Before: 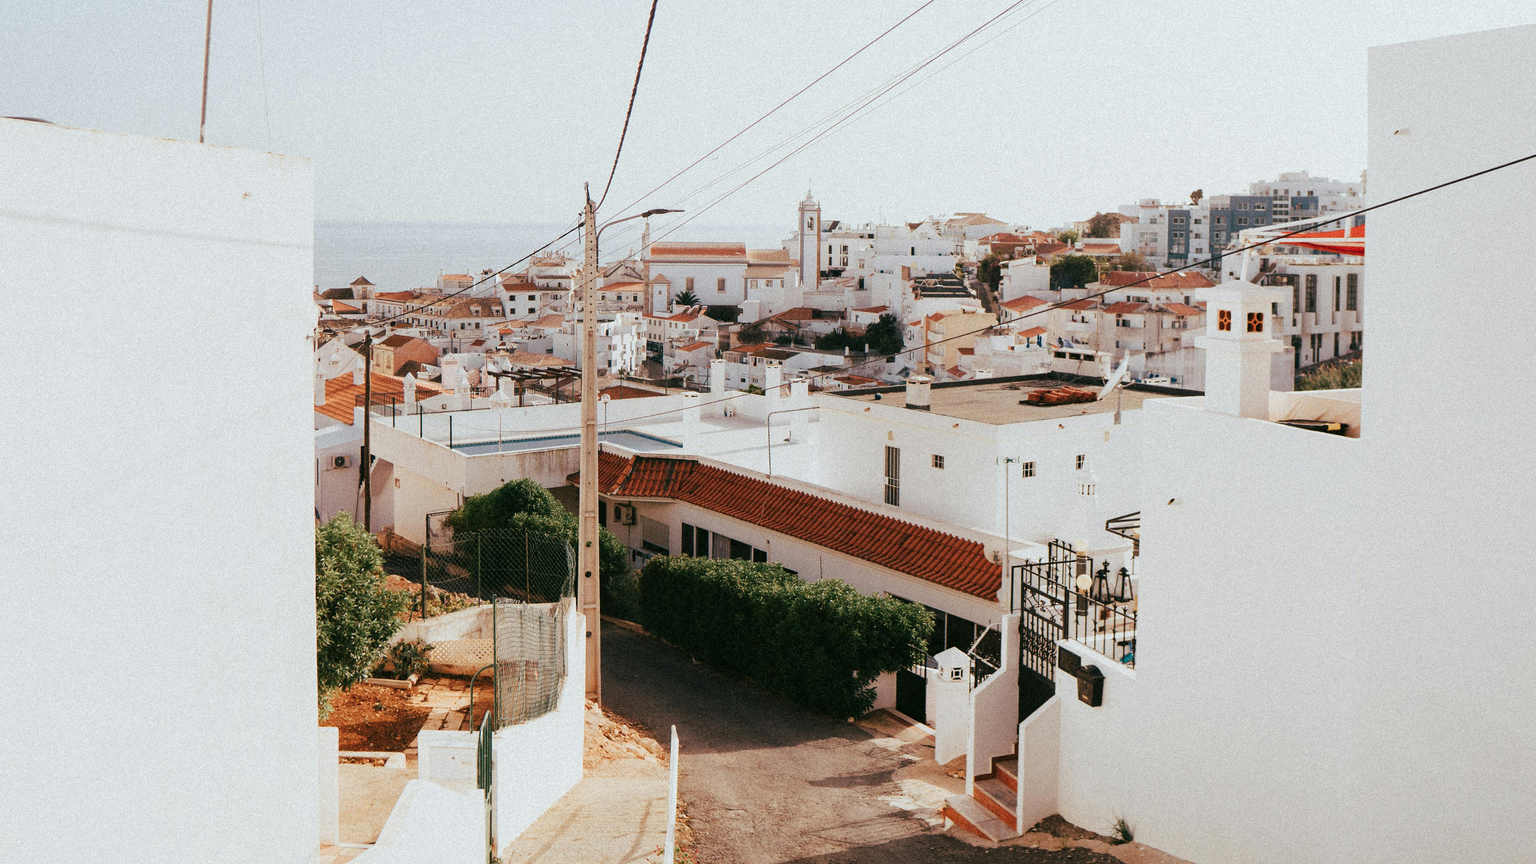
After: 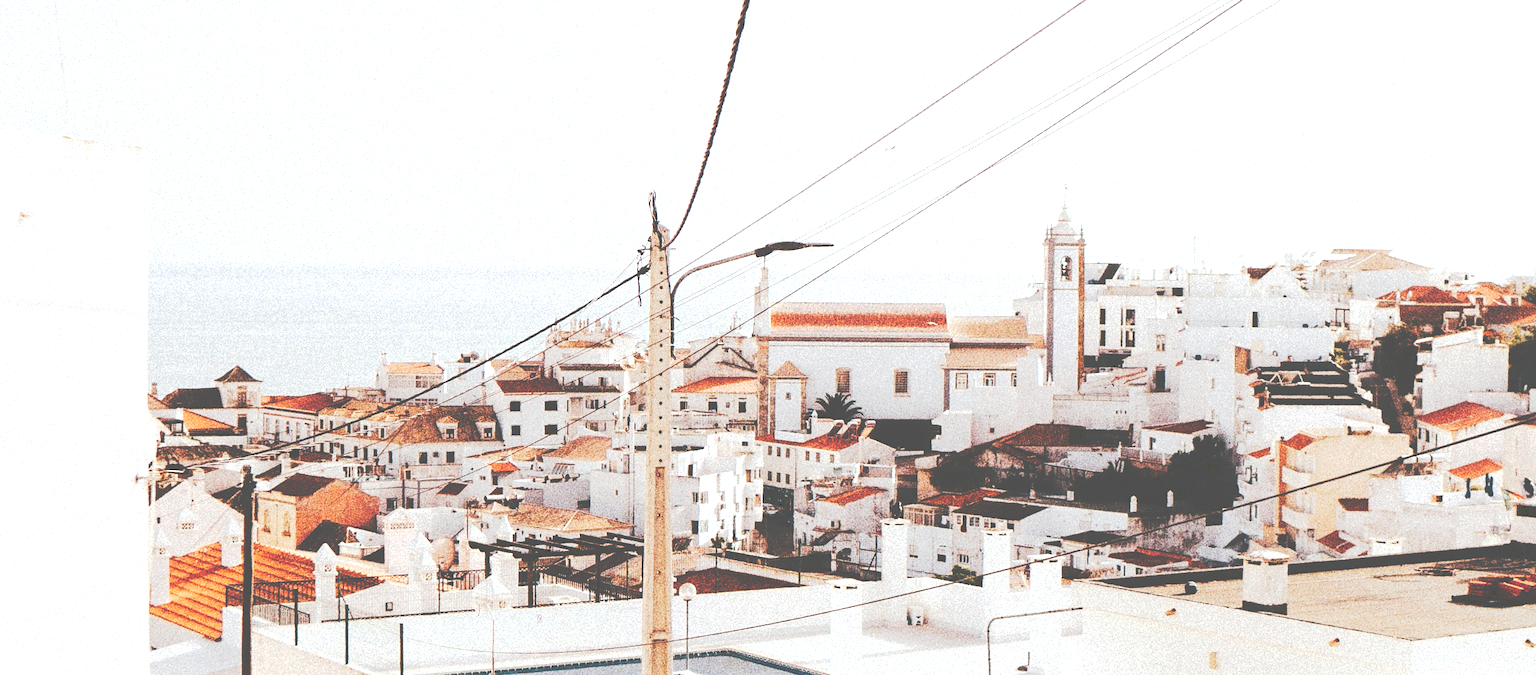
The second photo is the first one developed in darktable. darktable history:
crop: left 15.22%, top 9.082%, right 30.65%, bottom 48.629%
tone equalizer: -8 EV -0.731 EV, -7 EV -0.675 EV, -6 EV -0.58 EV, -5 EV -0.398 EV, -3 EV 0.38 EV, -2 EV 0.6 EV, -1 EV 0.693 EV, +0 EV 0.737 EV, edges refinement/feathering 500, mask exposure compensation -1.57 EV, preserve details no
tone curve: curves: ch0 [(0, 0) (0.003, 0.331) (0.011, 0.333) (0.025, 0.333) (0.044, 0.334) (0.069, 0.335) (0.1, 0.338) (0.136, 0.342) (0.177, 0.347) (0.224, 0.352) (0.277, 0.359) (0.335, 0.39) (0.399, 0.434) (0.468, 0.509) (0.543, 0.615) (0.623, 0.731) (0.709, 0.814) (0.801, 0.88) (0.898, 0.921) (1, 1)], preserve colors none
